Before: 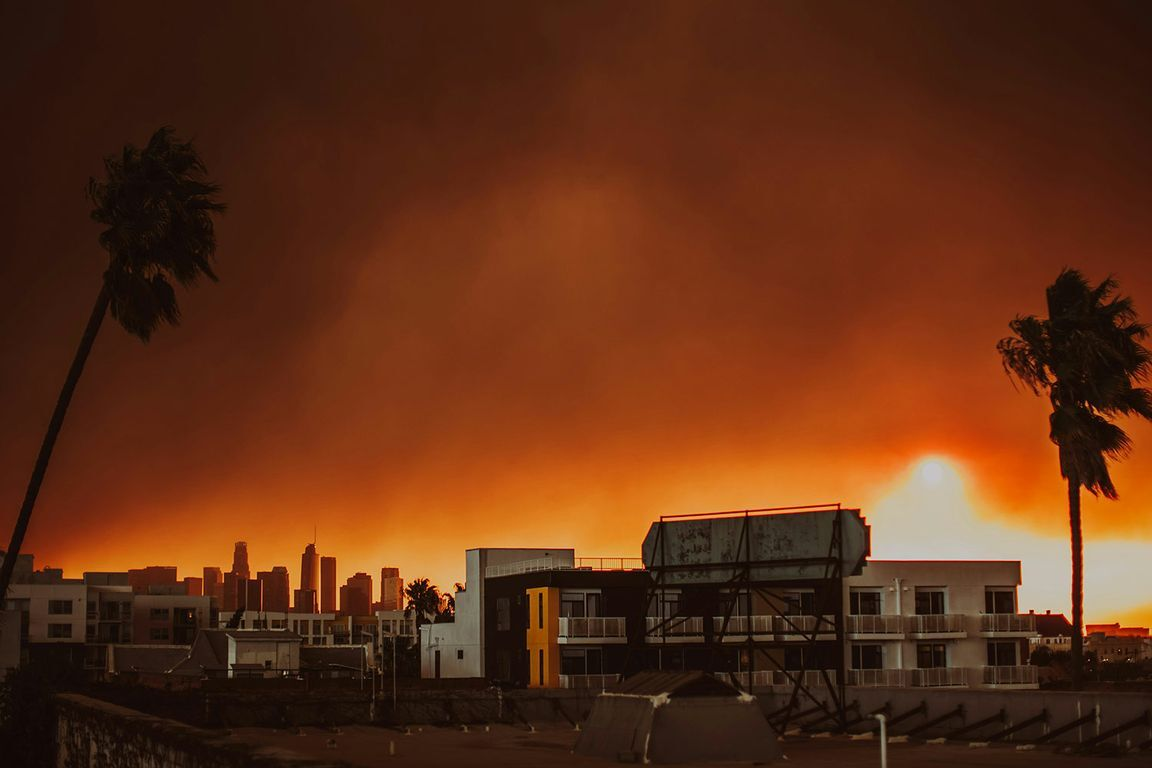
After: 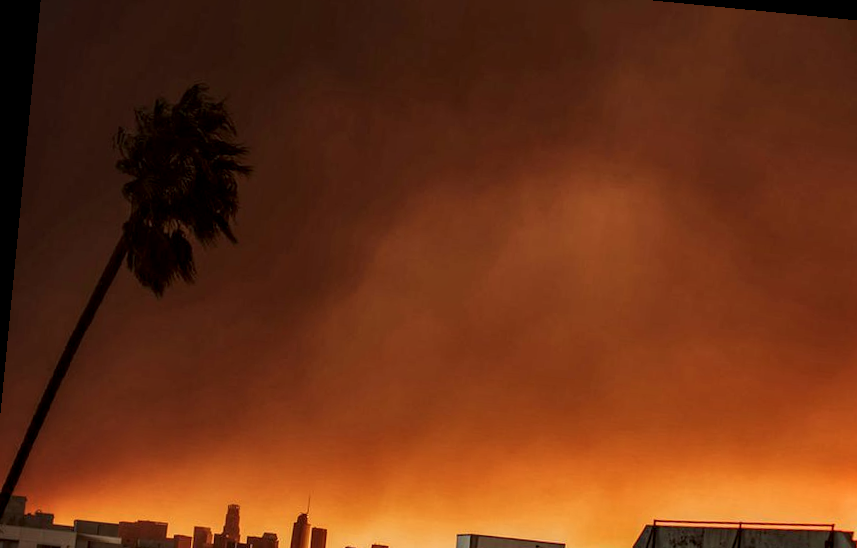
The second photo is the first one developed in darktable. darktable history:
local contrast: highlights 21%, detail 150%
crop and rotate: angle -5.56°, left 2.256%, top 6.623%, right 27.505%, bottom 30.718%
